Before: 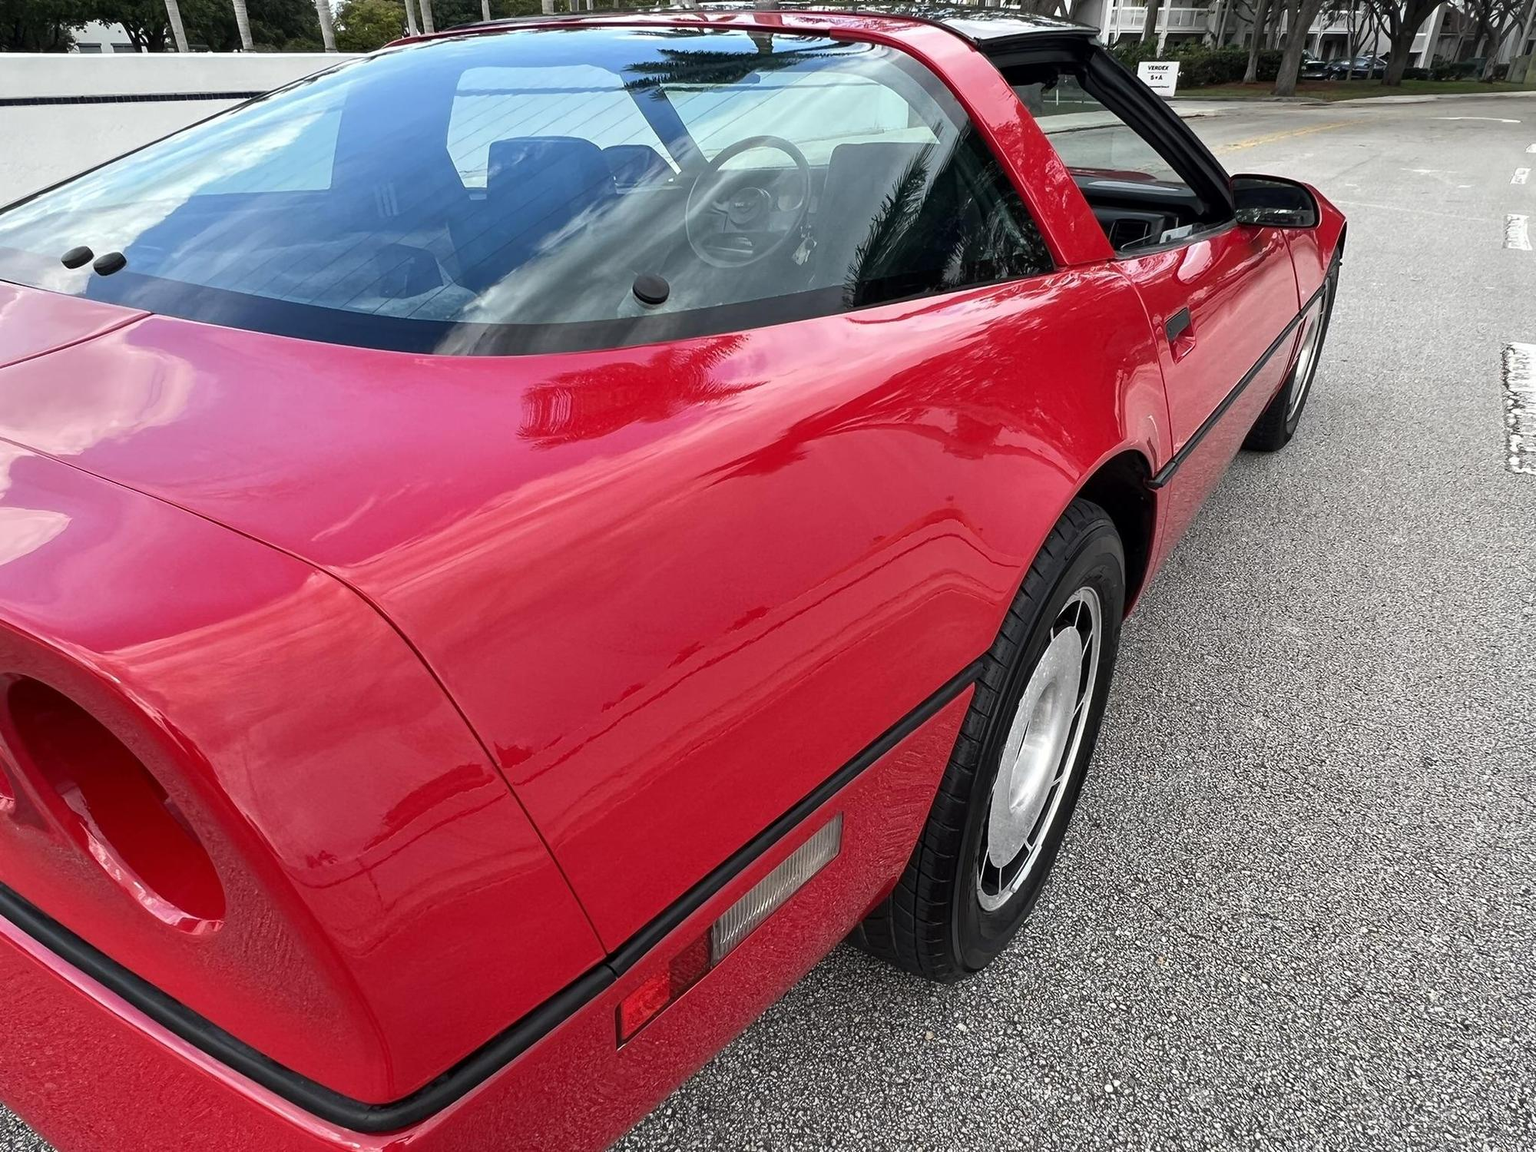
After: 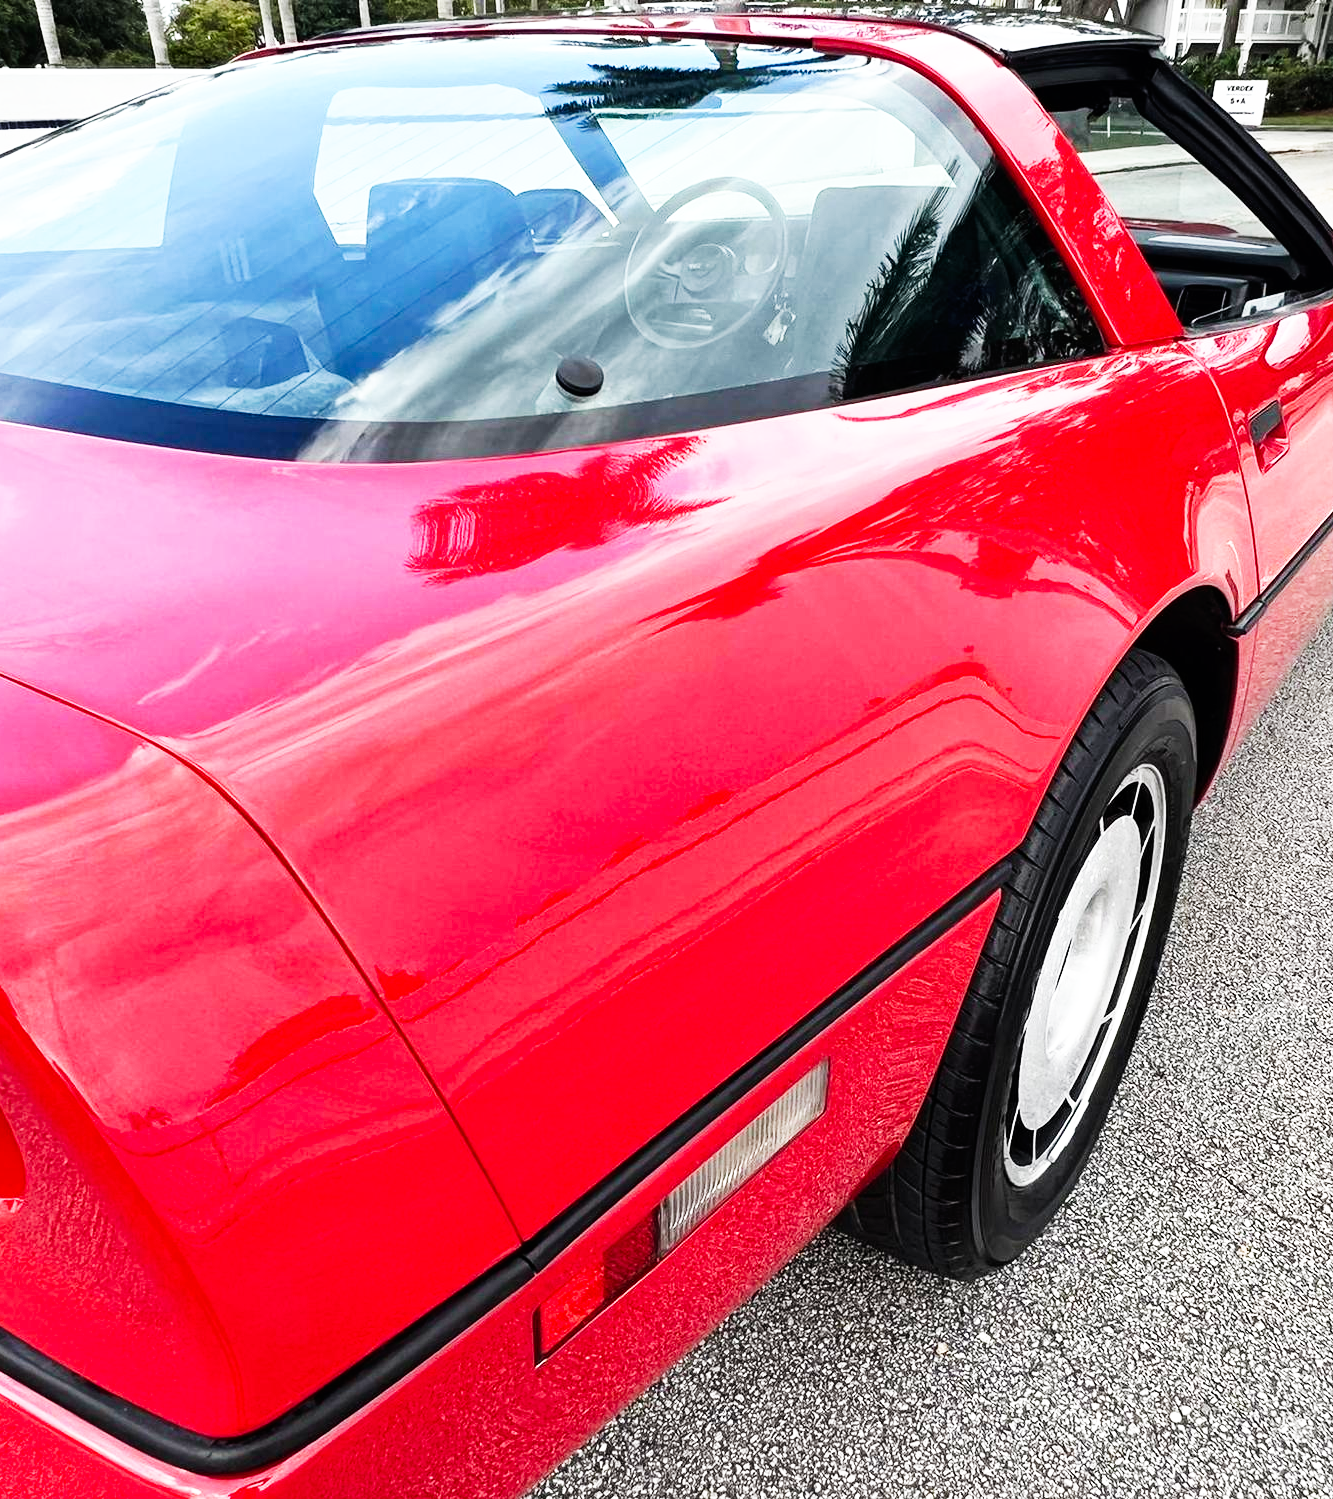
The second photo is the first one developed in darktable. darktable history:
crop and rotate: left 13.409%, right 19.924%
base curve: curves: ch0 [(0, 0) (0.007, 0.004) (0.027, 0.03) (0.046, 0.07) (0.207, 0.54) (0.442, 0.872) (0.673, 0.972) (1, 1)], preserve colors none
local contrast: mode bilateral grid, contrast 15, coarseness 36, detail 105%, midtone range 0.2
